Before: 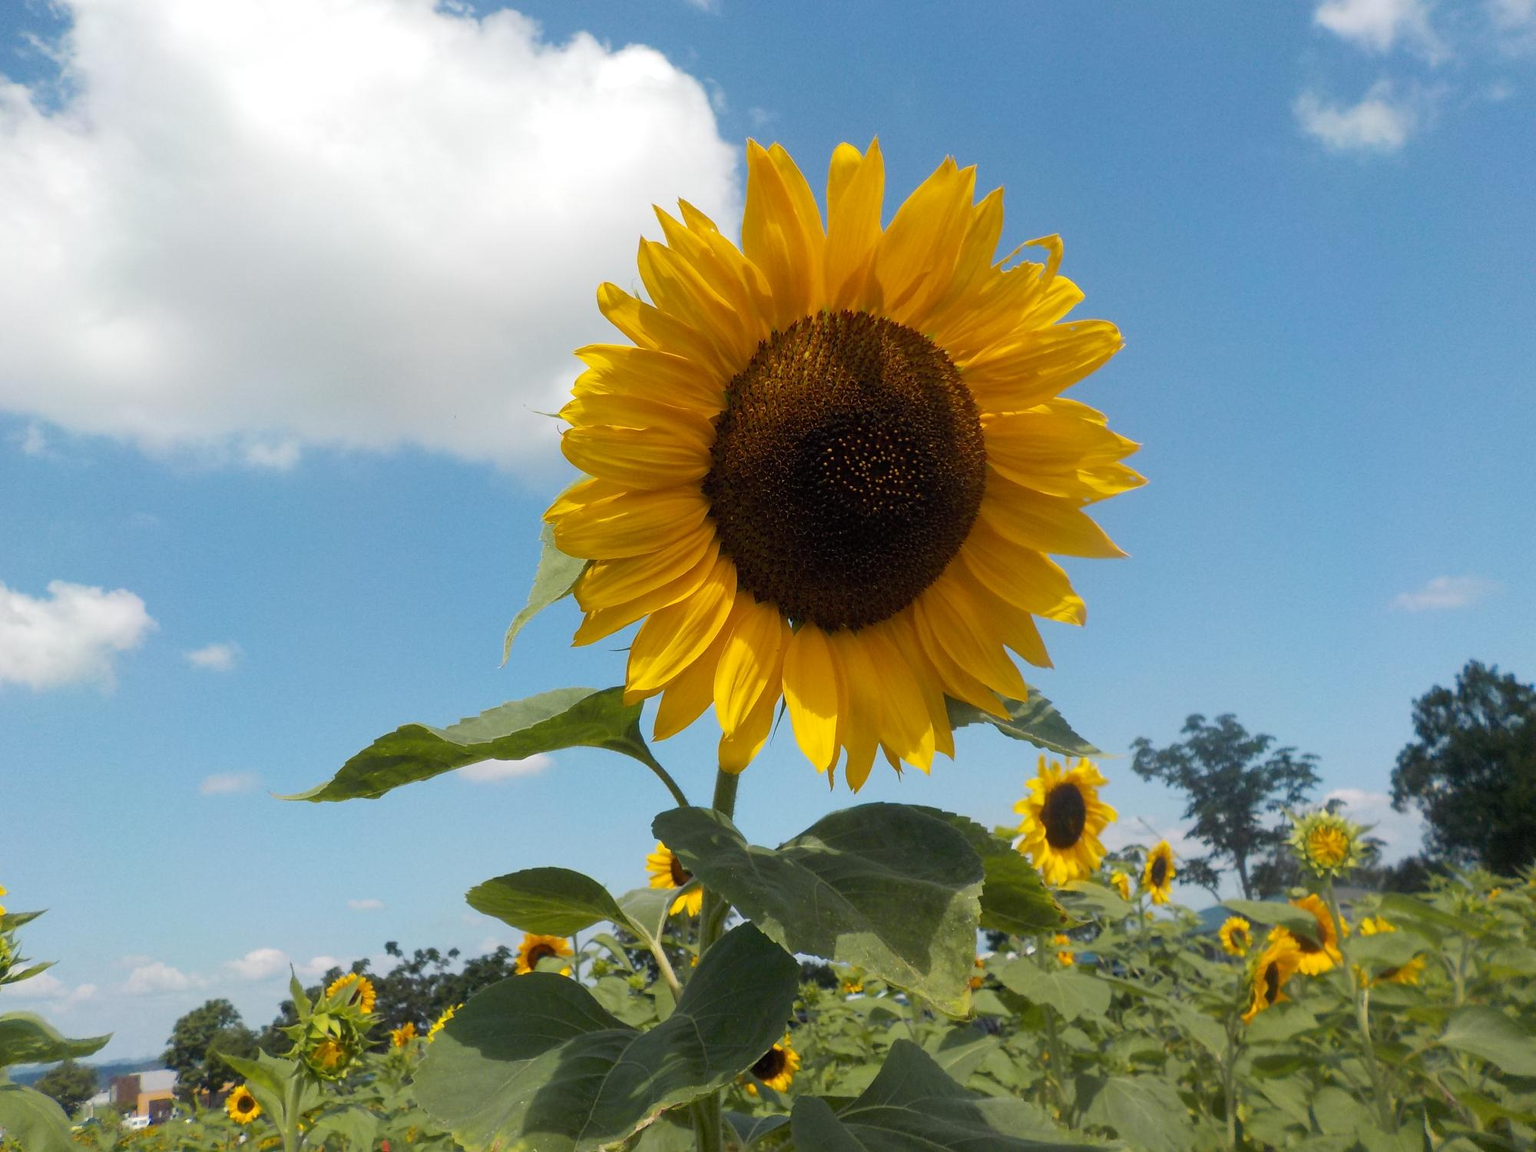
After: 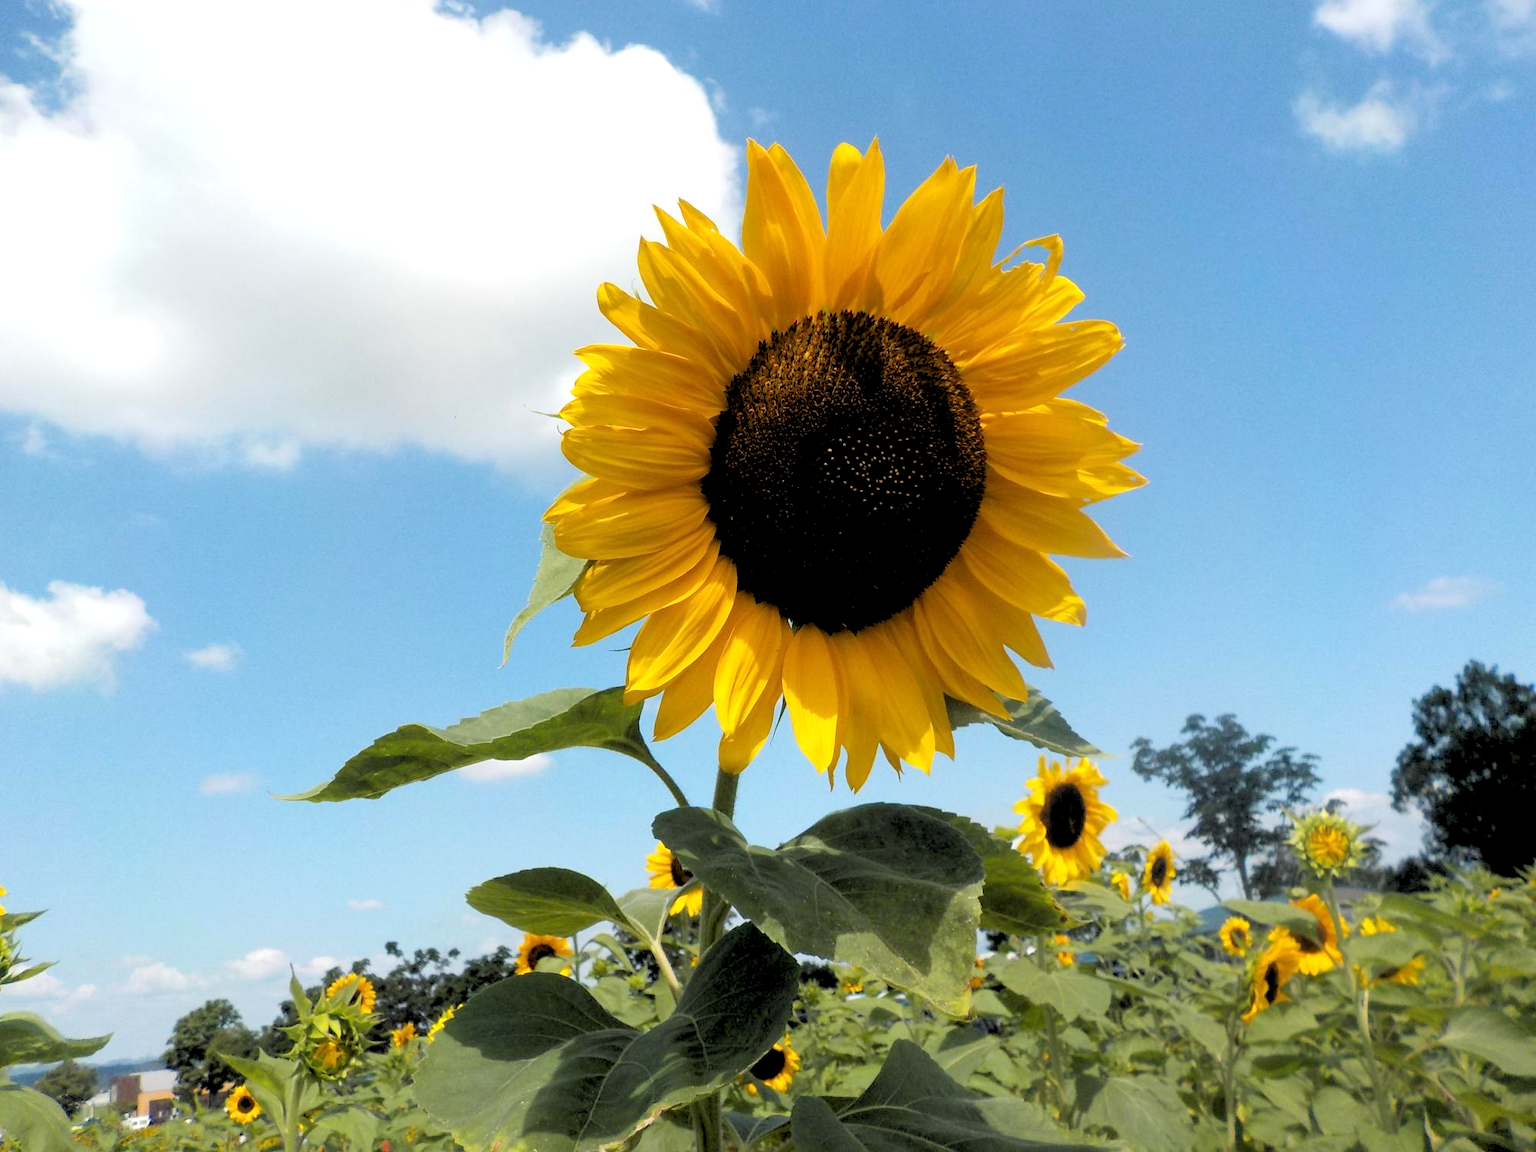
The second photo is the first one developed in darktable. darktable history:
exposure: exposure 0.3 EV, compensate highlight preservation false
rgb levels: levels [[0.029, 0.461, 0.922], [0, 0.5, 1], [0, 0.5, 1]]
